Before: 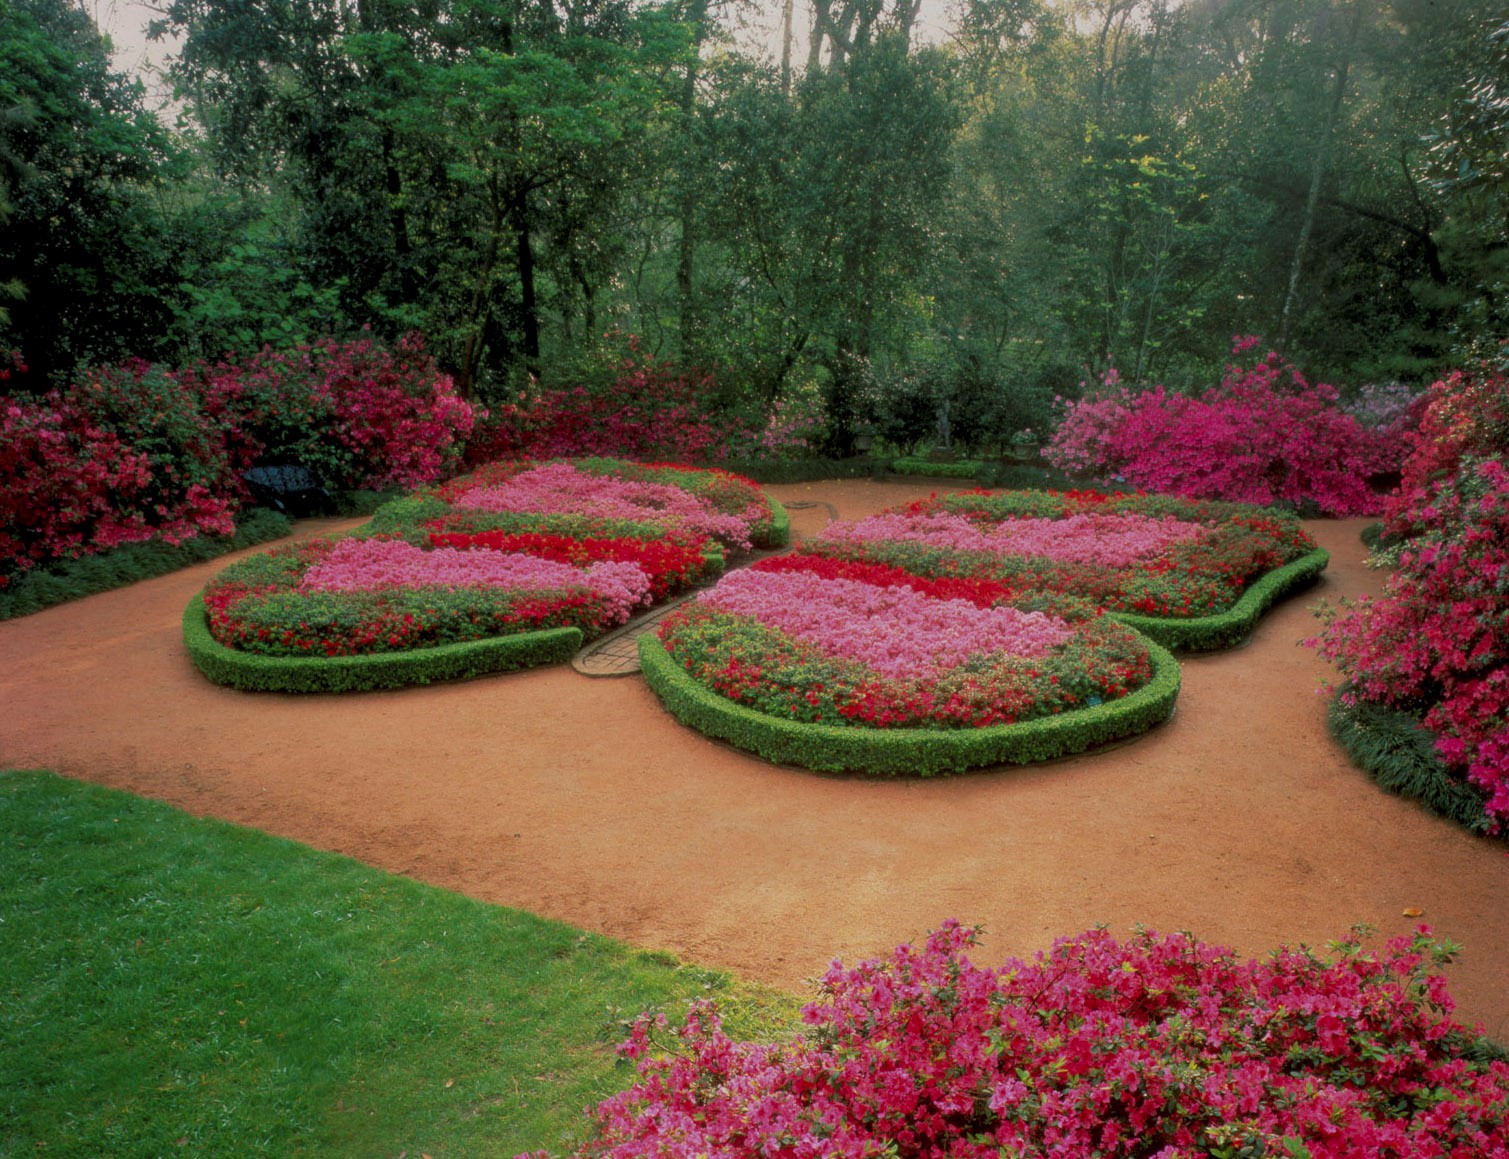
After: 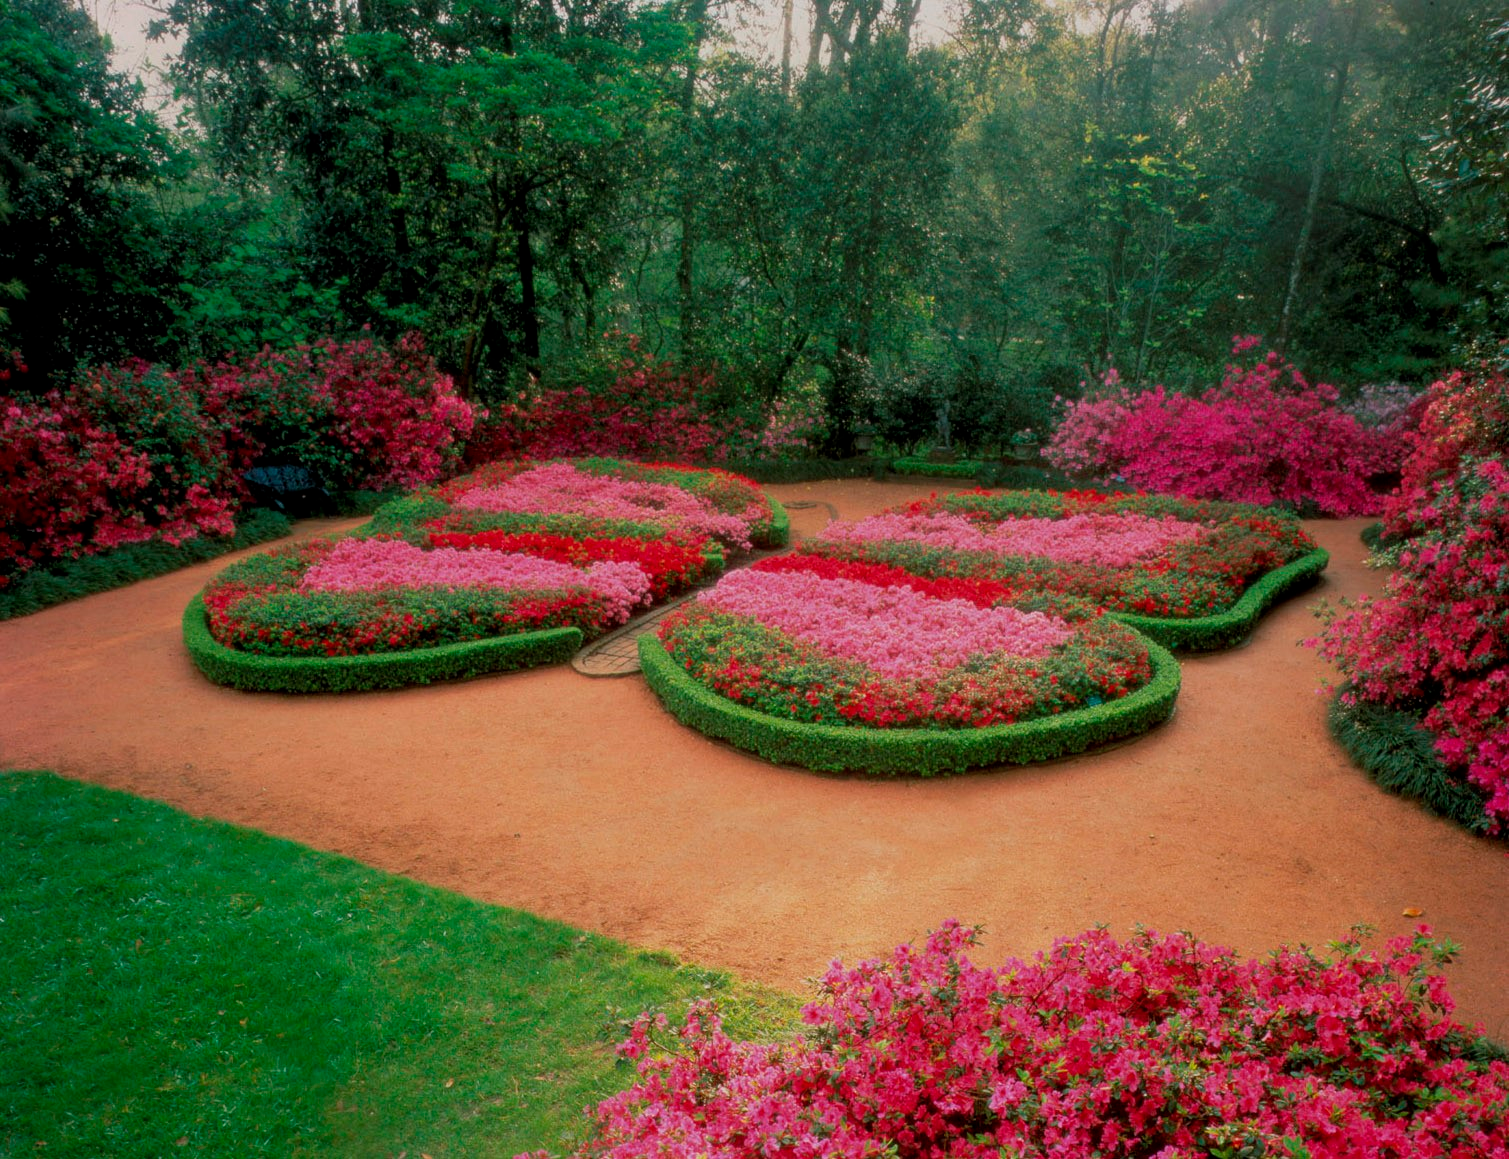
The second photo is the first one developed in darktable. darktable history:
bloom: size 9%, threshold 100%, strength 7%
levels: levels [0, 0.499, 1]
